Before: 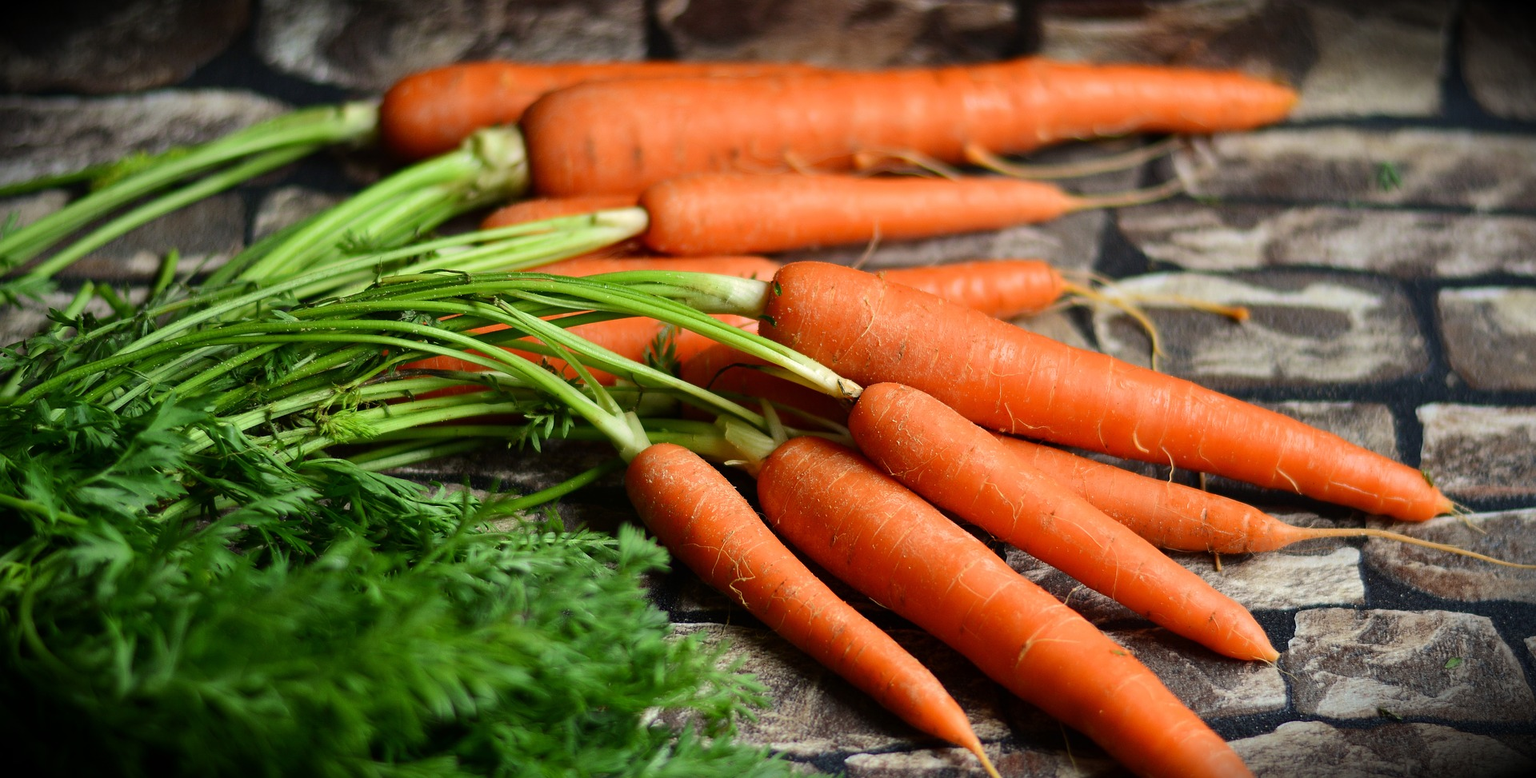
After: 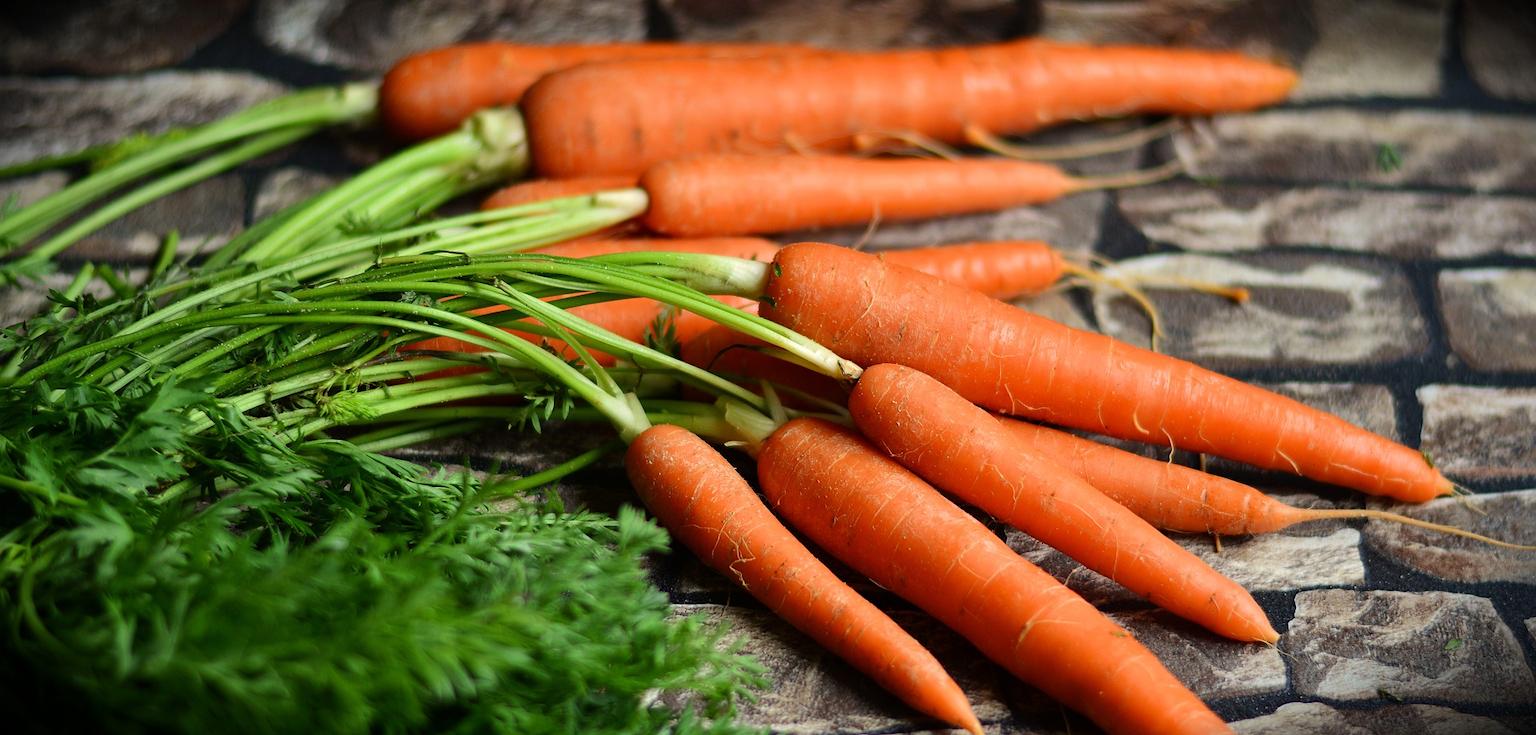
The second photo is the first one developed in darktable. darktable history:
crop and rotate: top 2.479%, bottom 3.018%
rotate and perspective: automatic cropping original format, crop left 0, crop top 0
